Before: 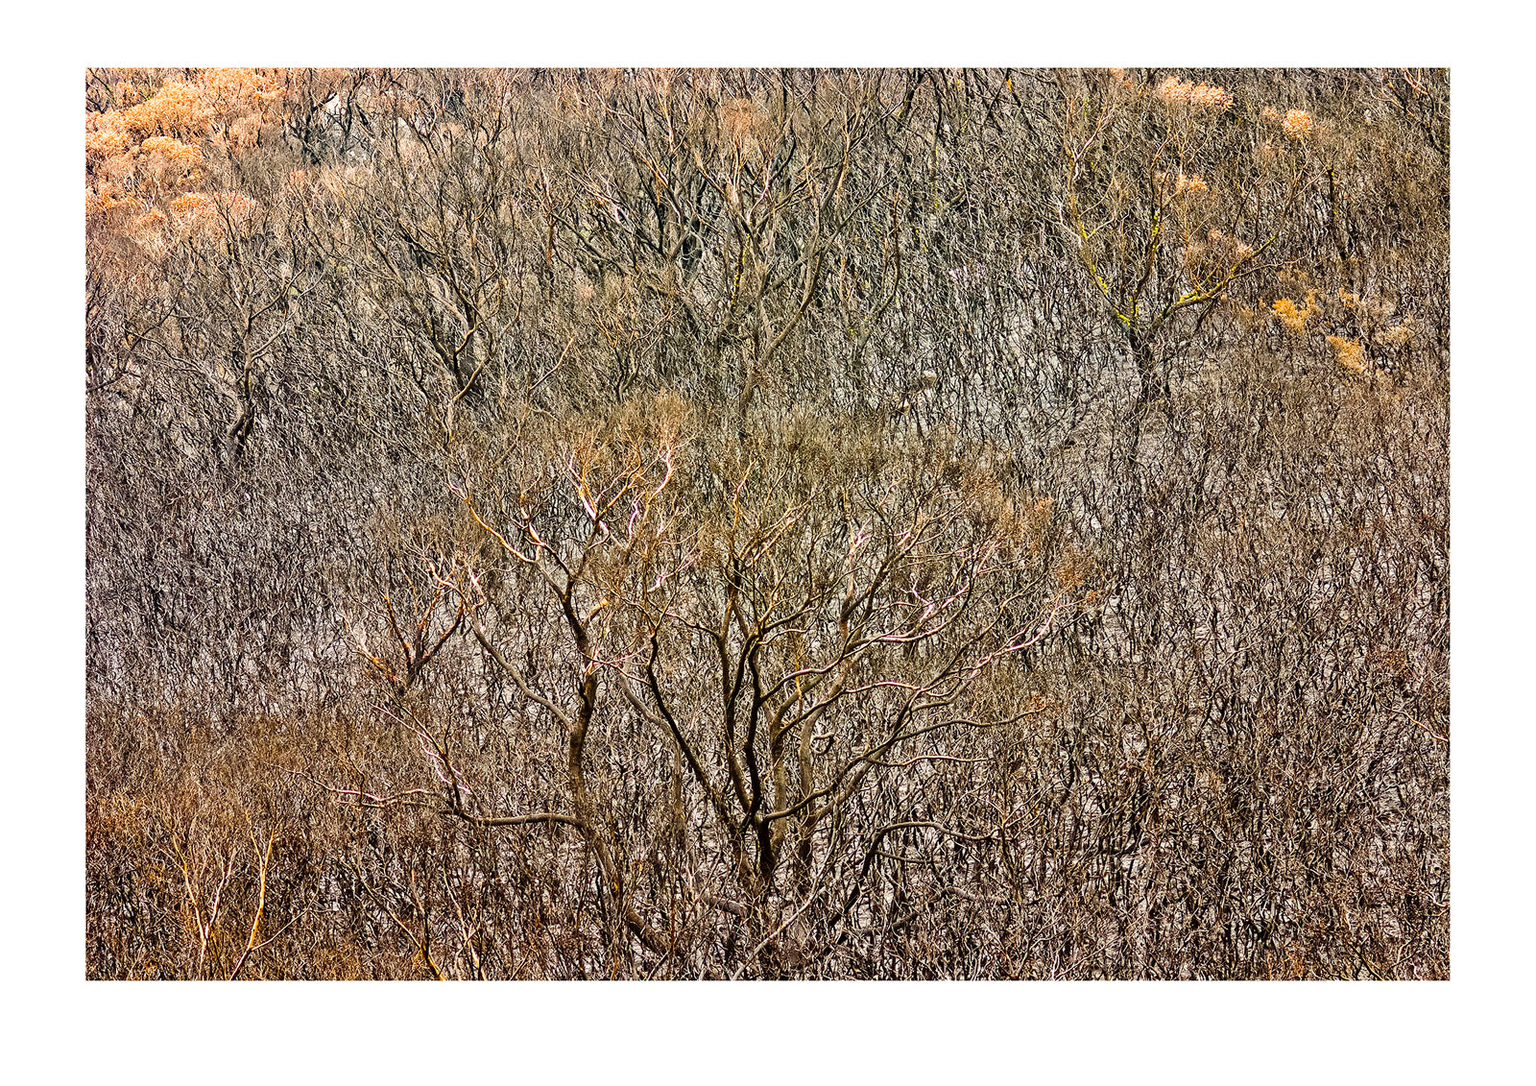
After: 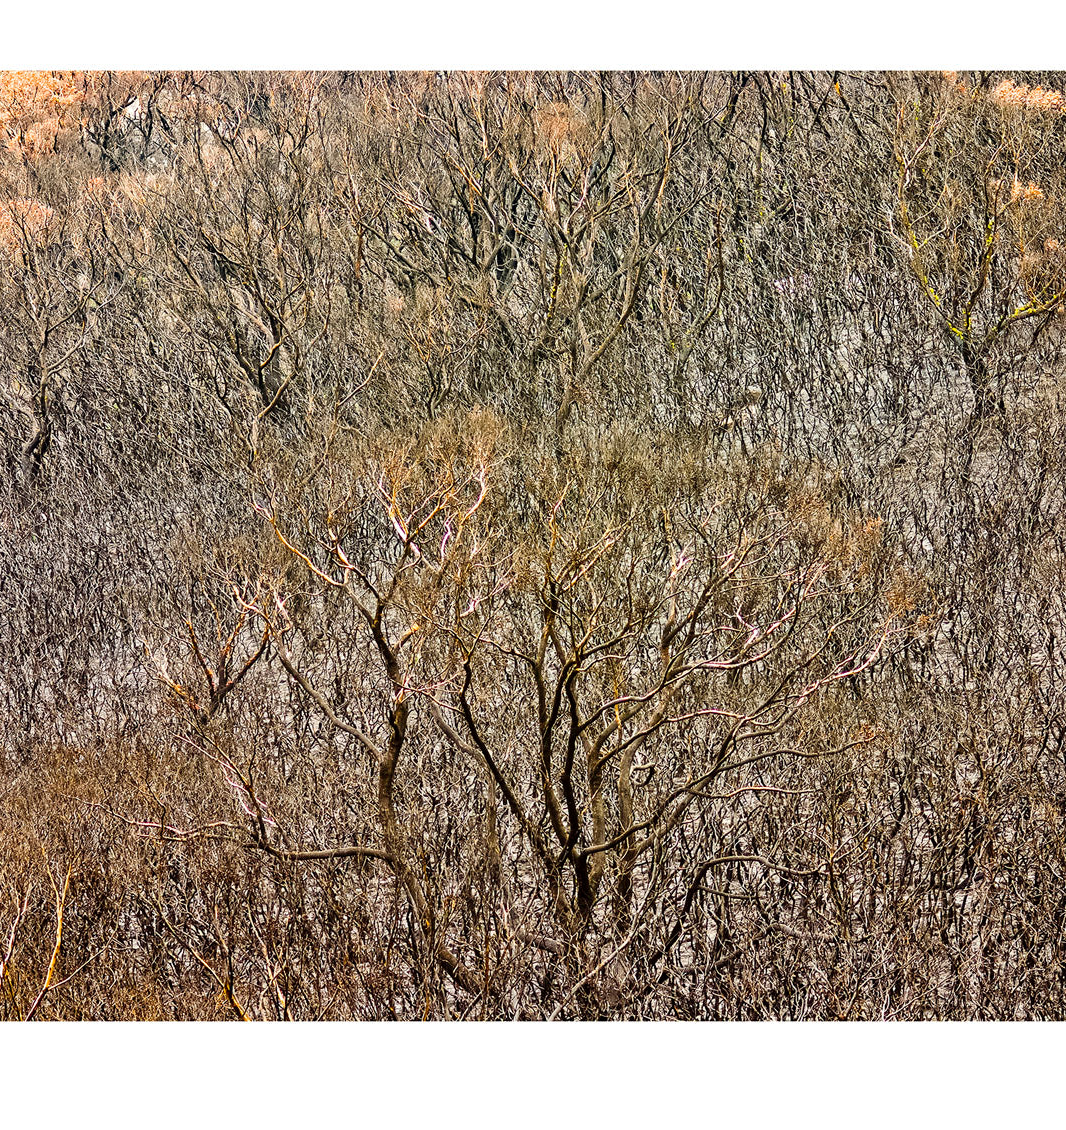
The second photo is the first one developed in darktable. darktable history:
crop and rotate: left 13.461%, right 19.898%
